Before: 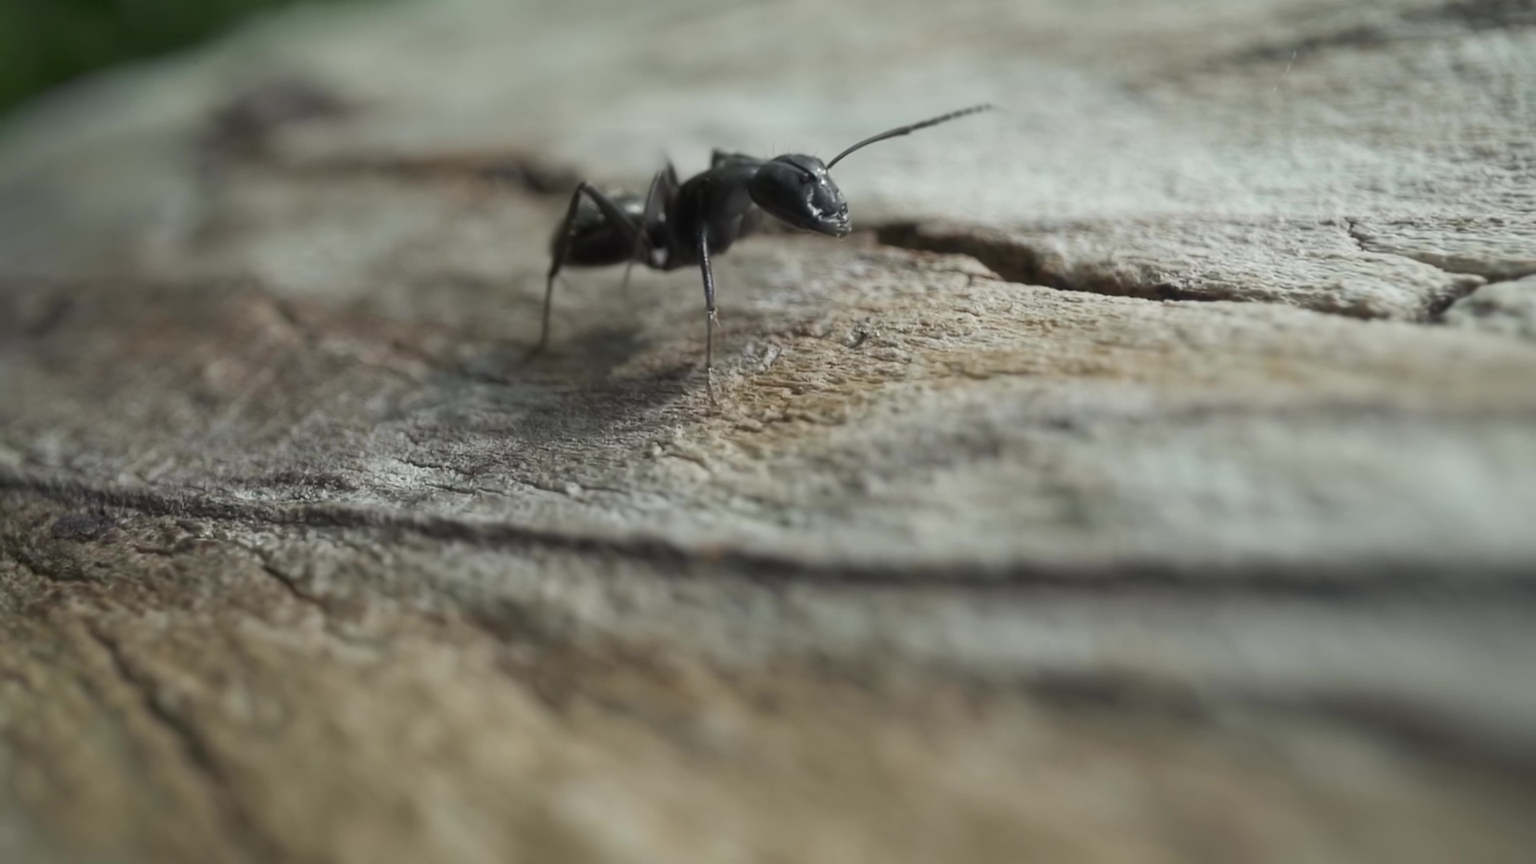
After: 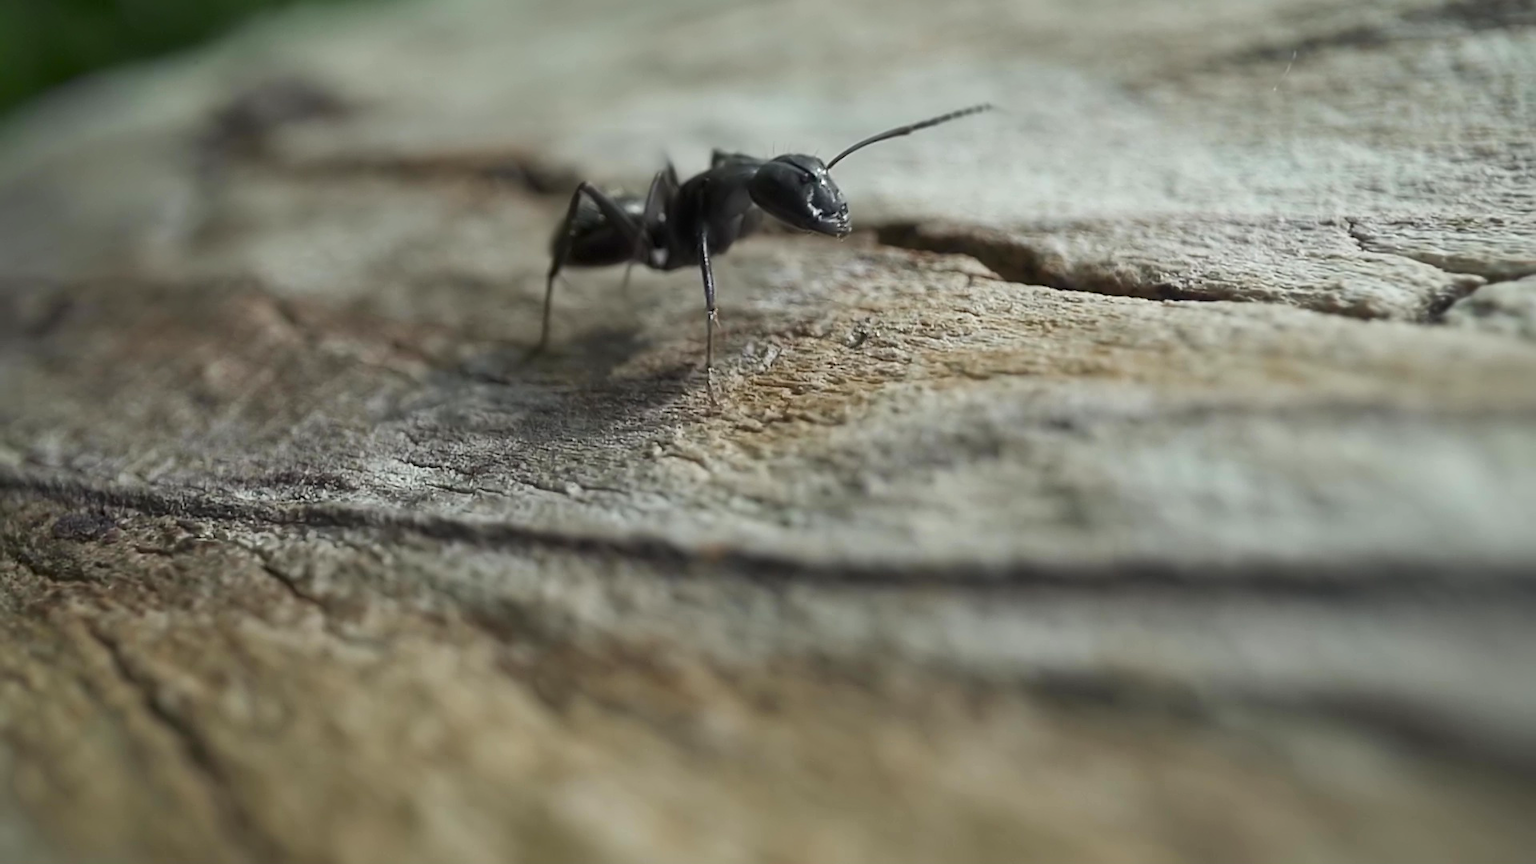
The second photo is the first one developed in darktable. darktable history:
sharpen: on, module defaults
local contrast: mode bilateral grid, contrast 20, coarseness 50, detail 120%, midtone range 0.2
color contrast: green-magenta contrast 1.2, blue-yellow contrast 1.2
